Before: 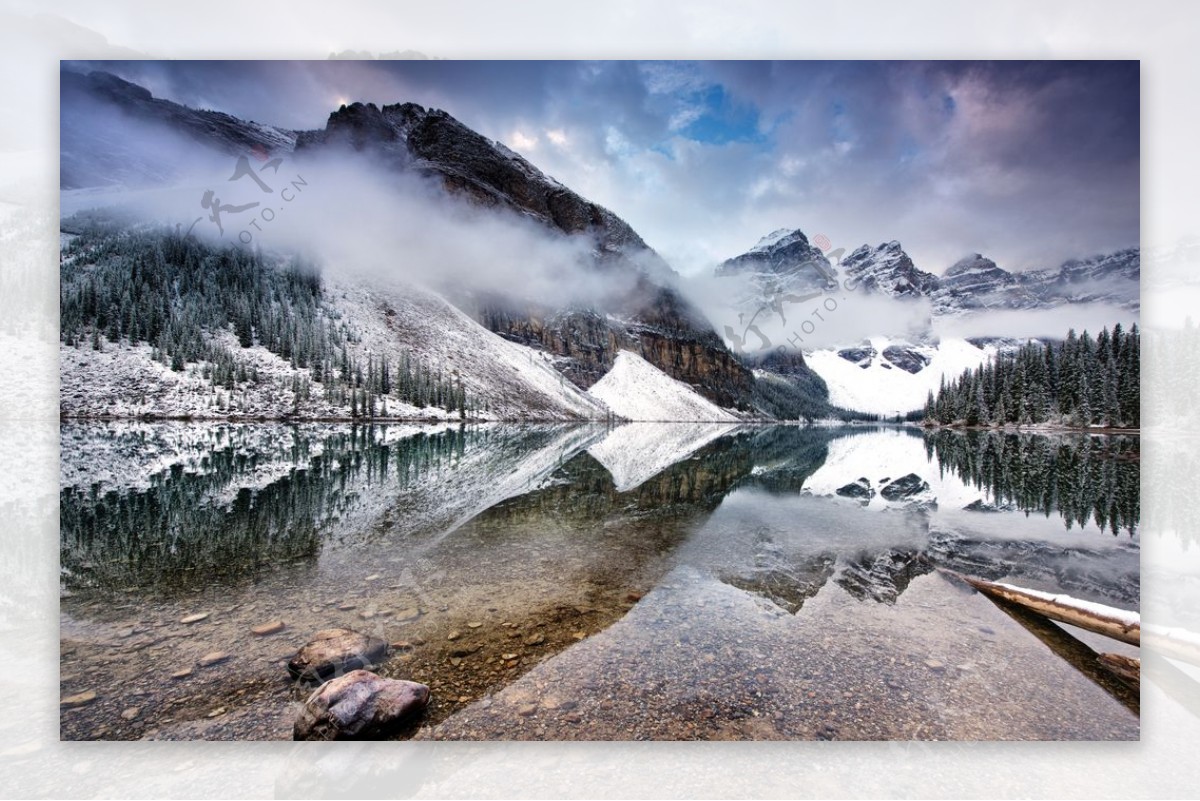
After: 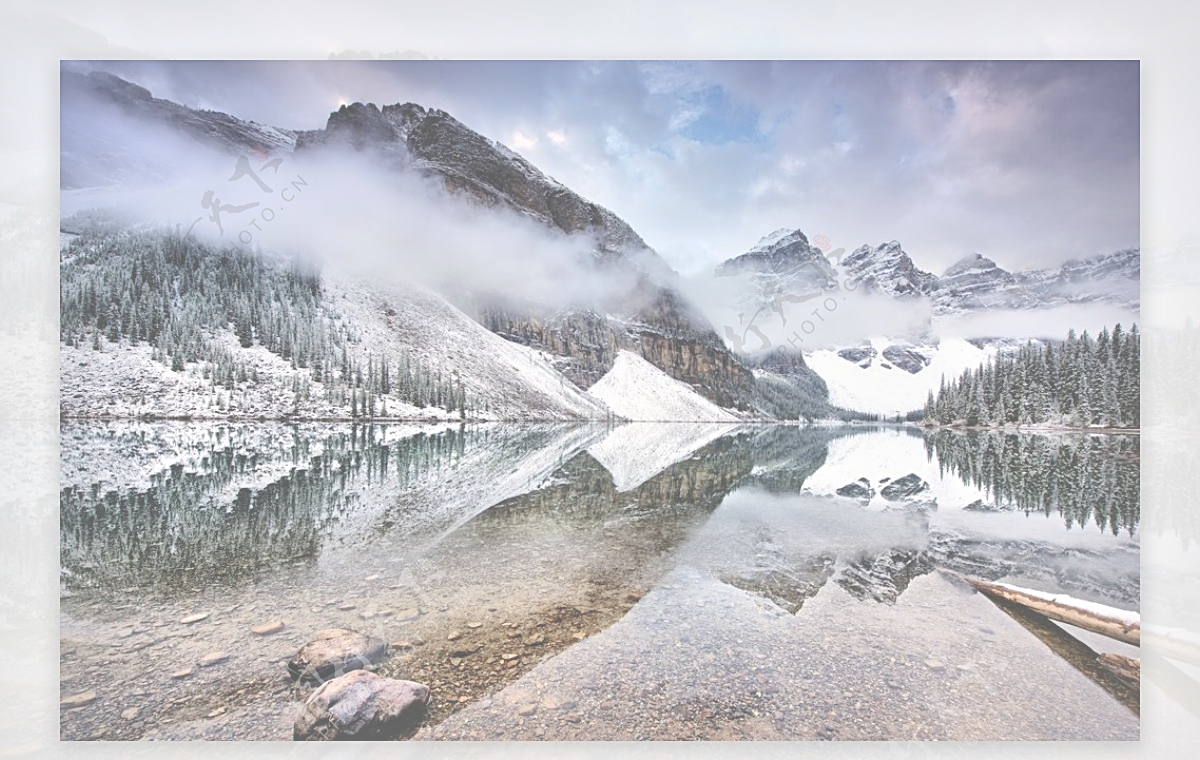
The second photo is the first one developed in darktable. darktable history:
color correction: highlights b* 0.039, saturation 2.98
contrast brightness saturation: contrast -0.321, brightness 0.749, saturation -0.788
crop and rotate: top 0.003%, bottom 5.02%
local contrast: mode bilateral grid, contrast 20, coarseness 49, detail 171%, midtone range 0.2
base curve: curves: ch0 [(0, 0) (0.74, 0.67) (1, 1)], preserve colors none
sharpen: on, module defaults
